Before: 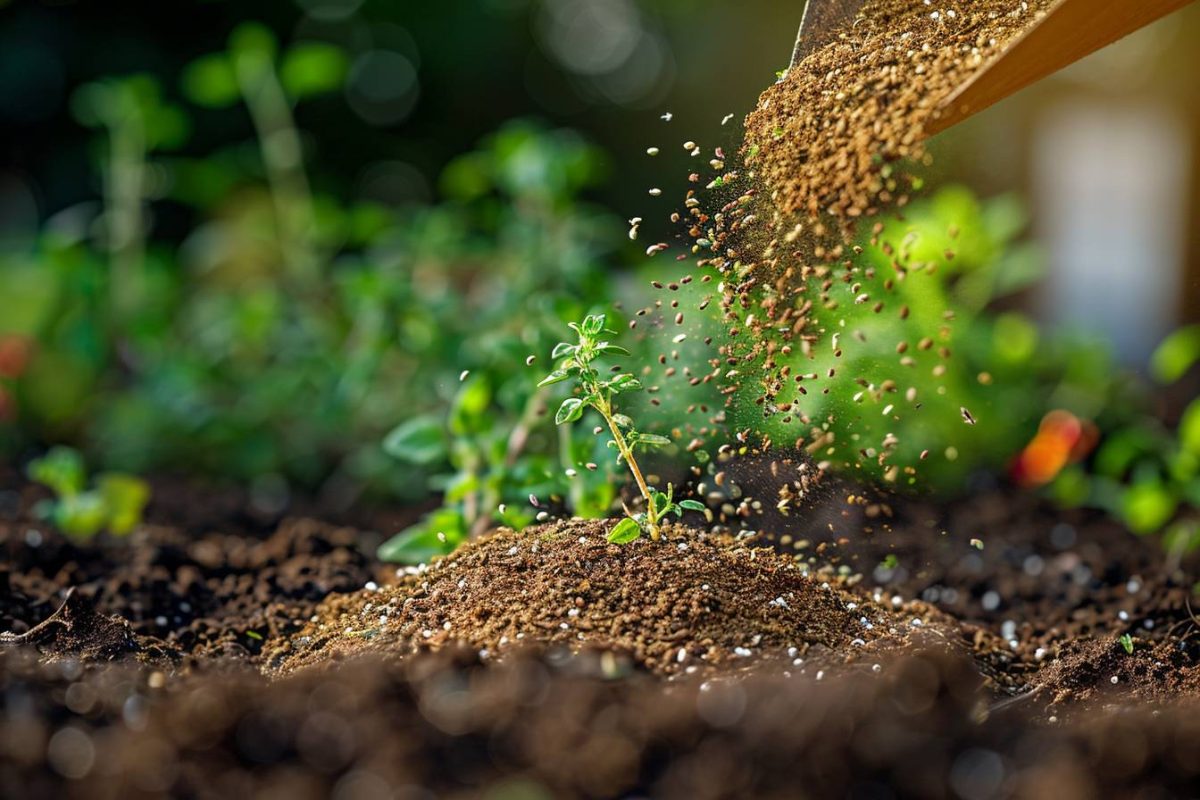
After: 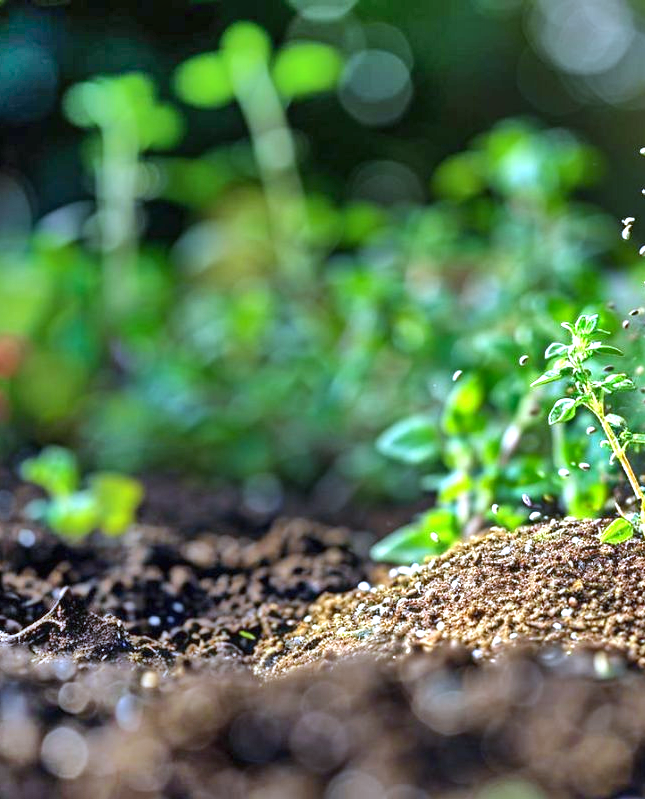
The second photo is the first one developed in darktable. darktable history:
exposure: black level correction 0, exposure 1.2 EV, compensate exposure bias true, compensate highlight preservation false
crop: left 0.587%, right 45.588%, bottom 0.086%
white balance: red 0.871, blue 1.249
shadows and highlights: shadows 75, highlights -60.85, soften with gaussian
